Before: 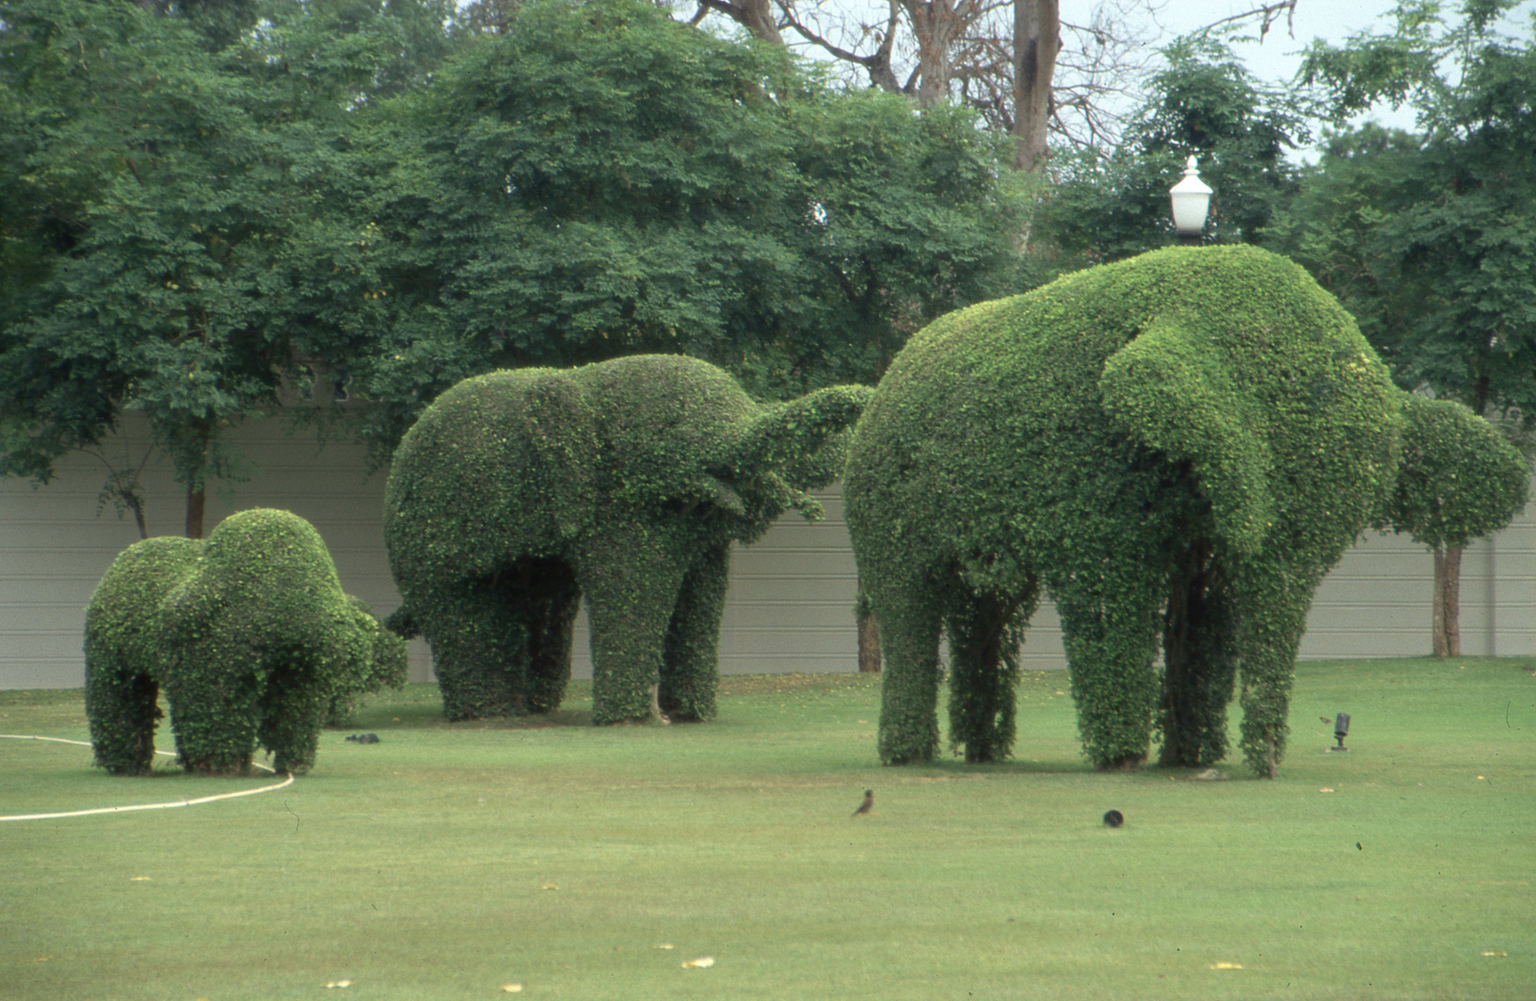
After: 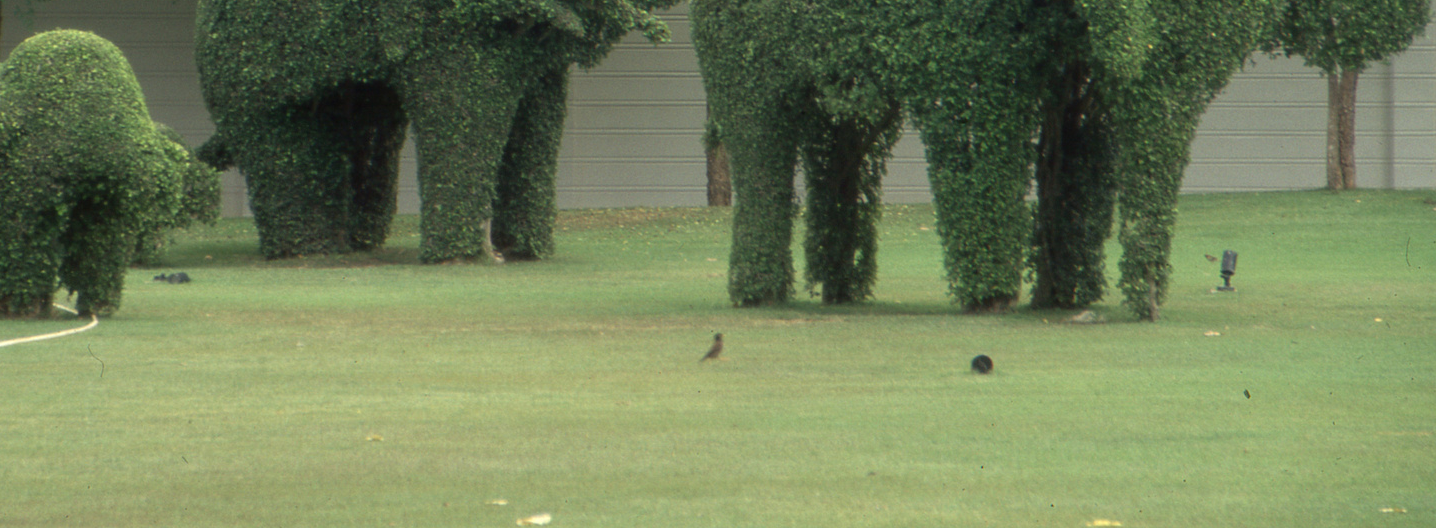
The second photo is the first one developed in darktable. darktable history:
white balance: emerald 1
crop and rotate: left 13.306%, top 48.129%, bottom 2.928%
